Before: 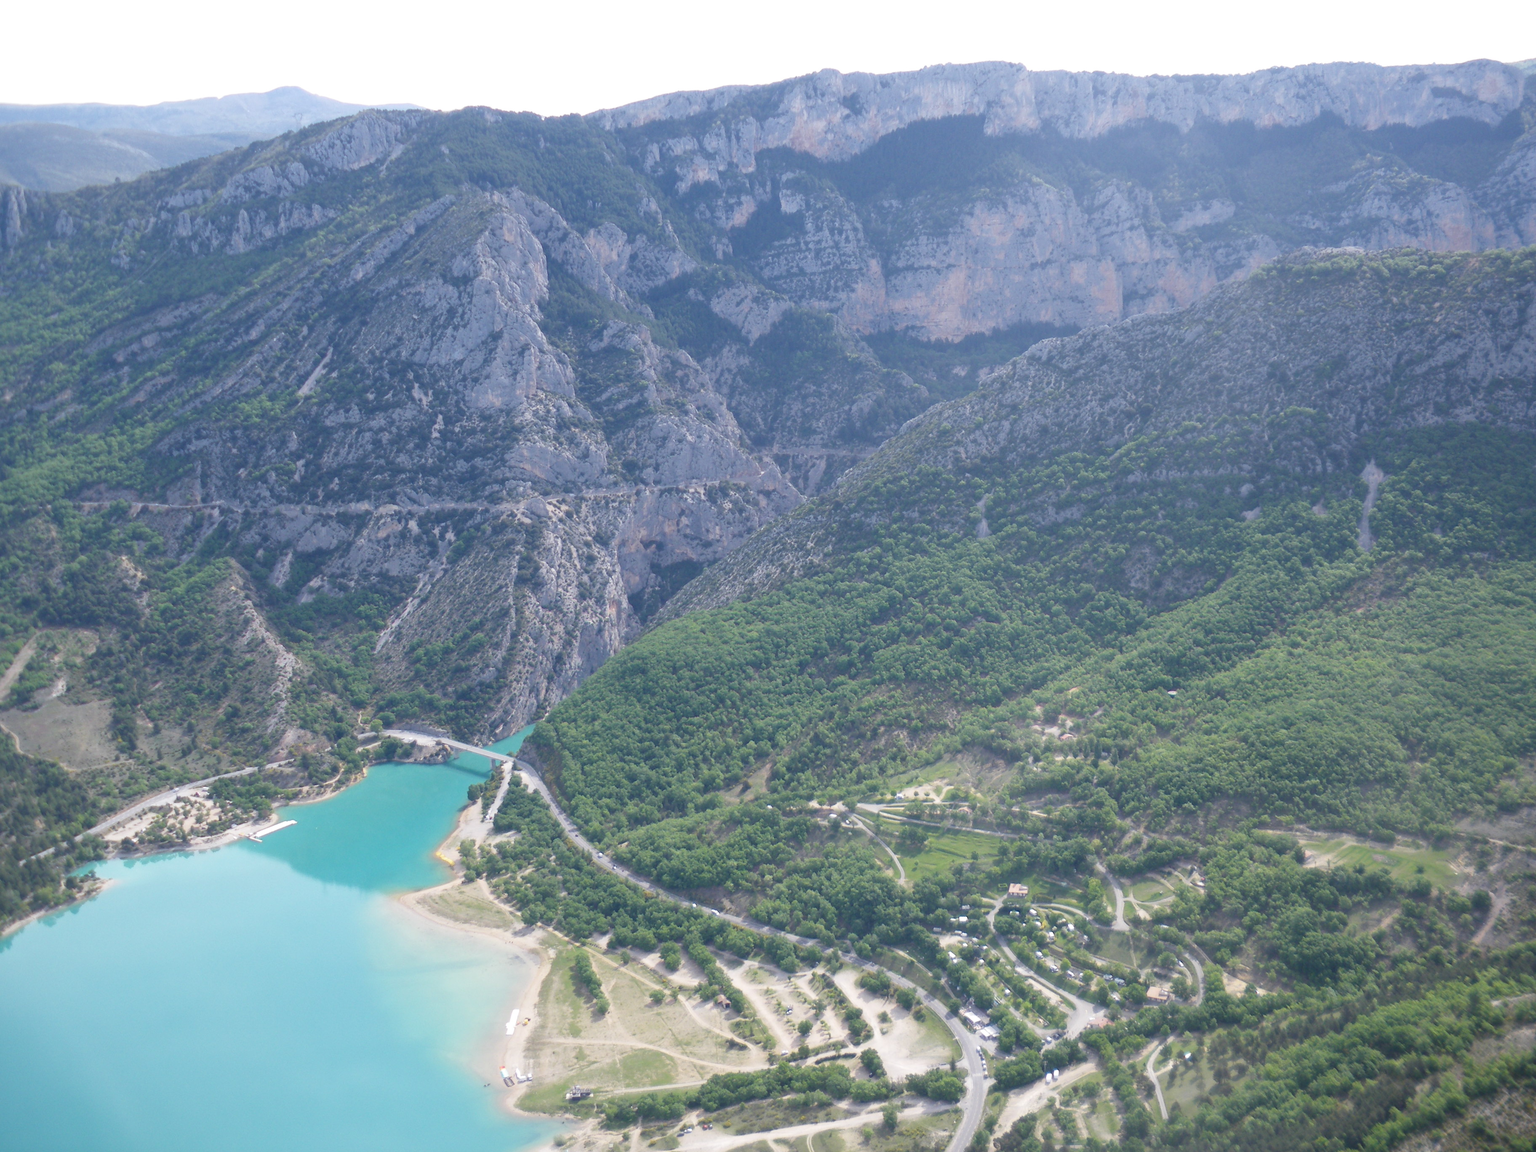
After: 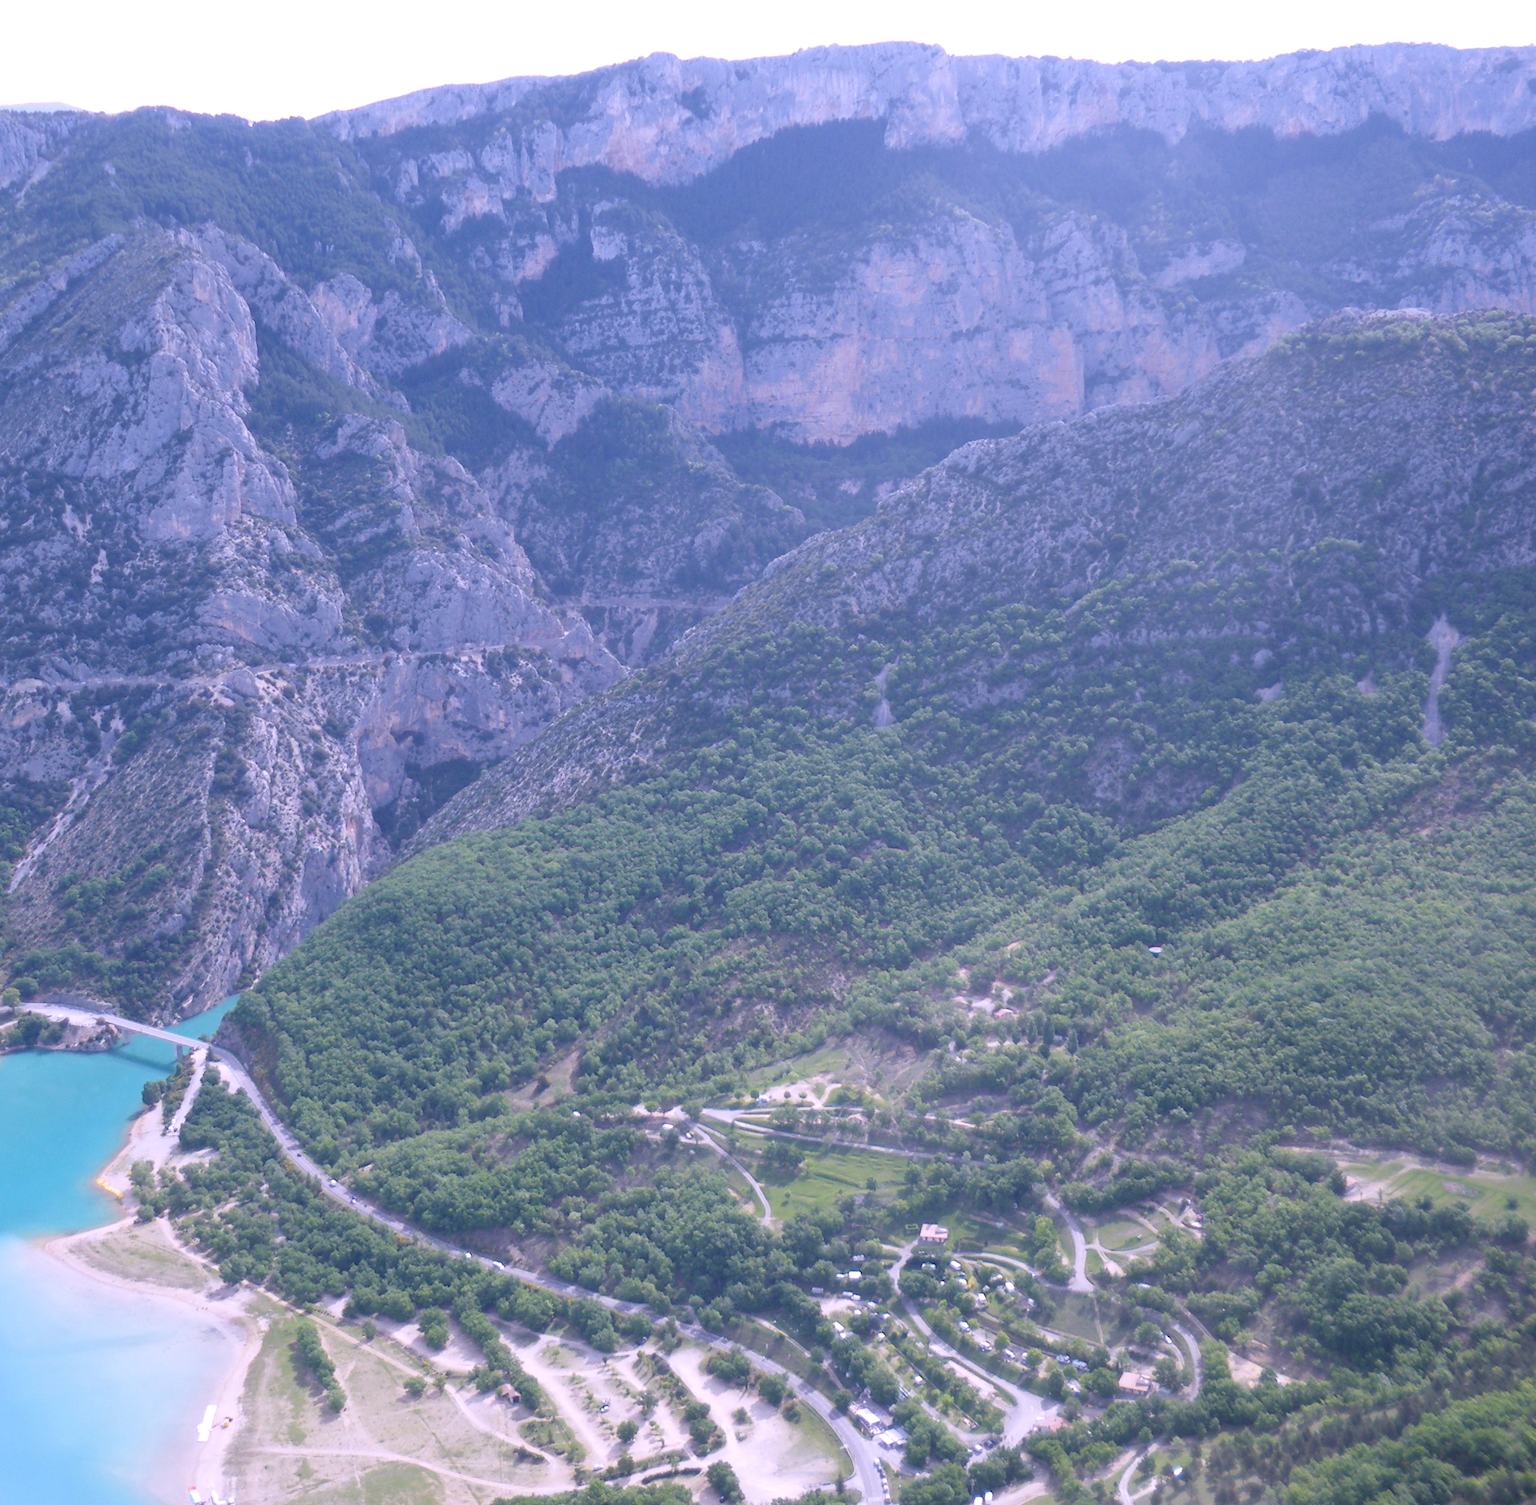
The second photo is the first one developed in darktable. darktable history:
white balance: red 1.042, blue 1.17
crop and rotate: left 24.034%, top 2.838%, right 6.406%, bottom 6.299%
